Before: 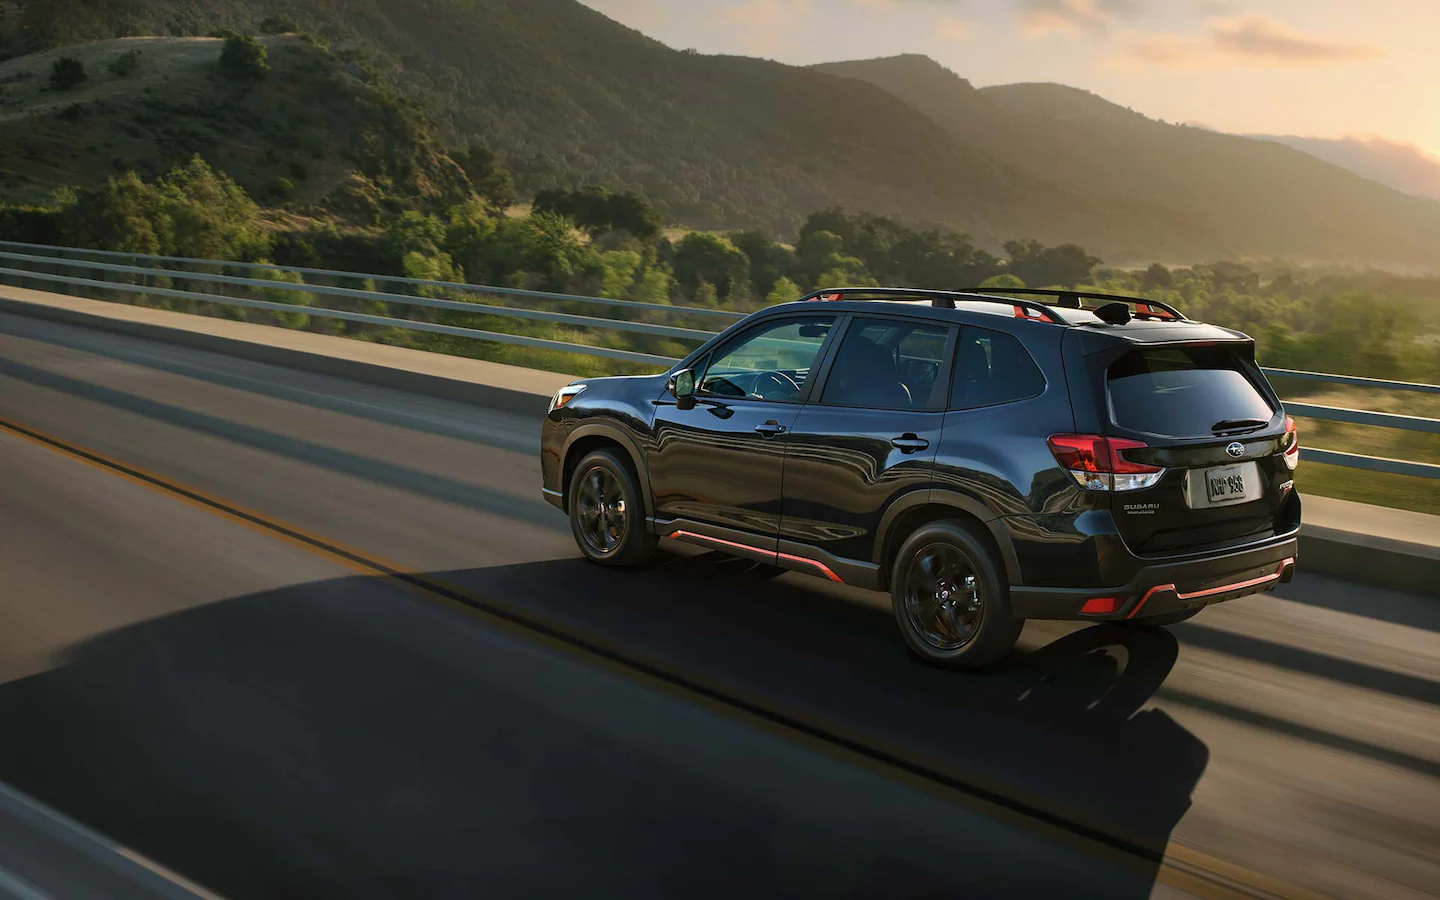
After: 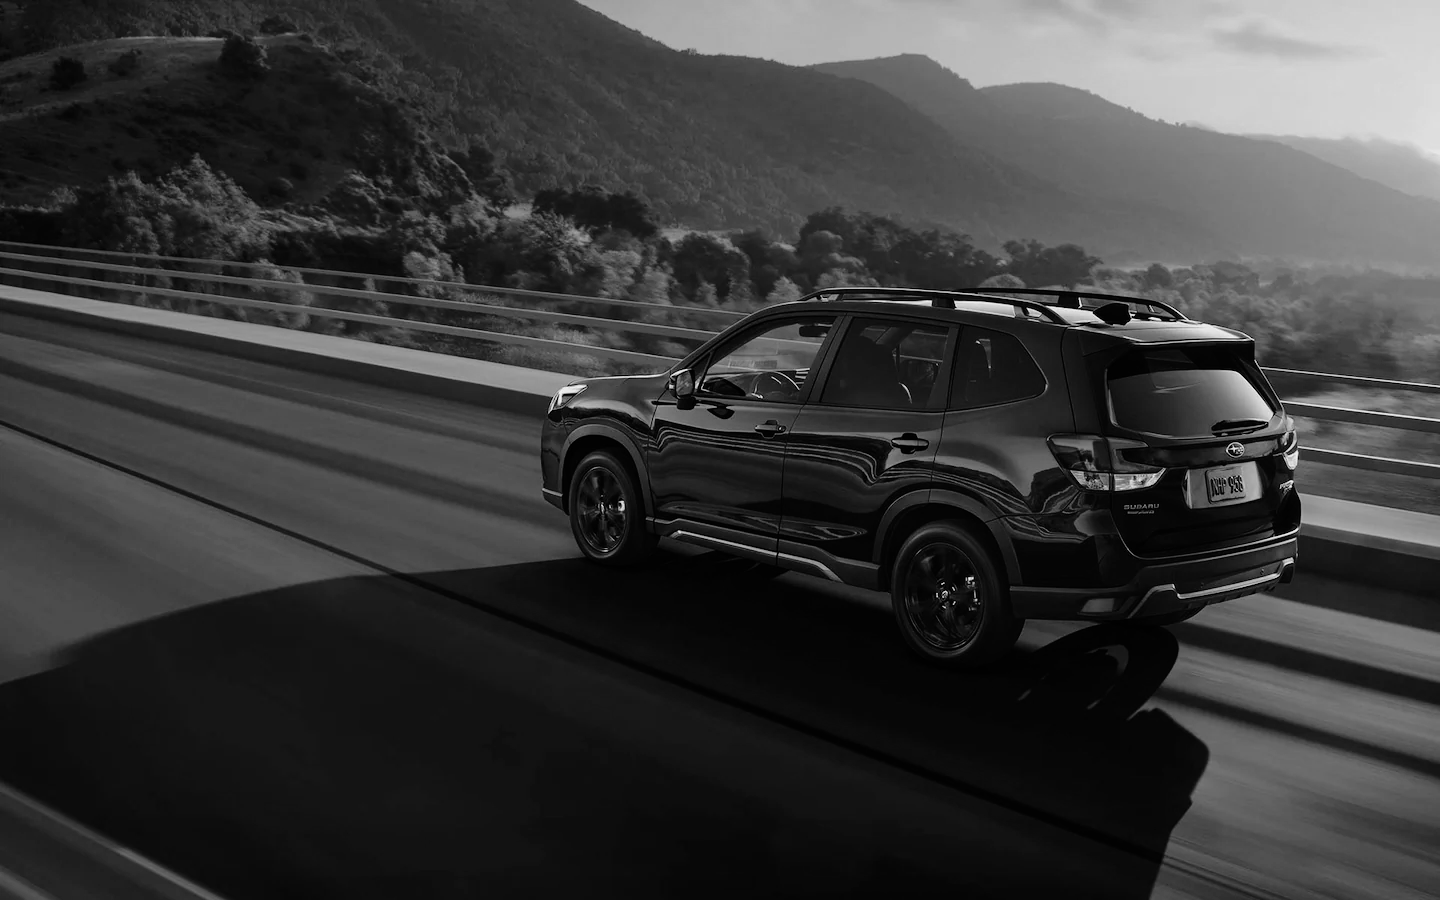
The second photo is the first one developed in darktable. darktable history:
fill light: exposure -2 EV, width 8.6
monochrome: a -71.75, b 75.82
